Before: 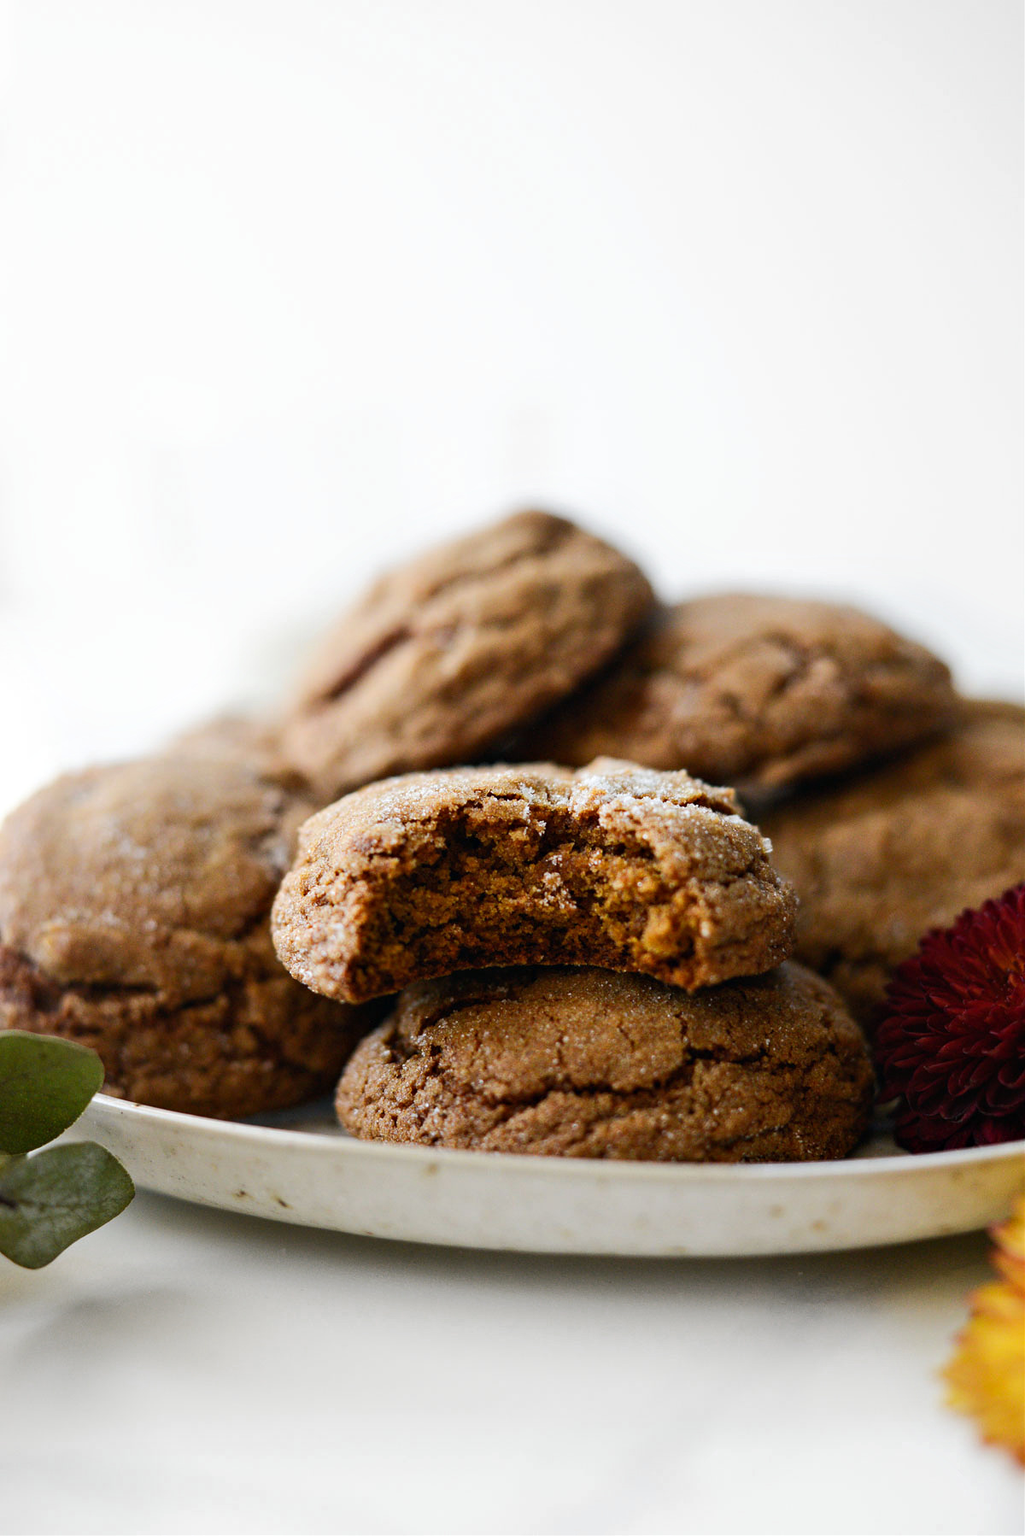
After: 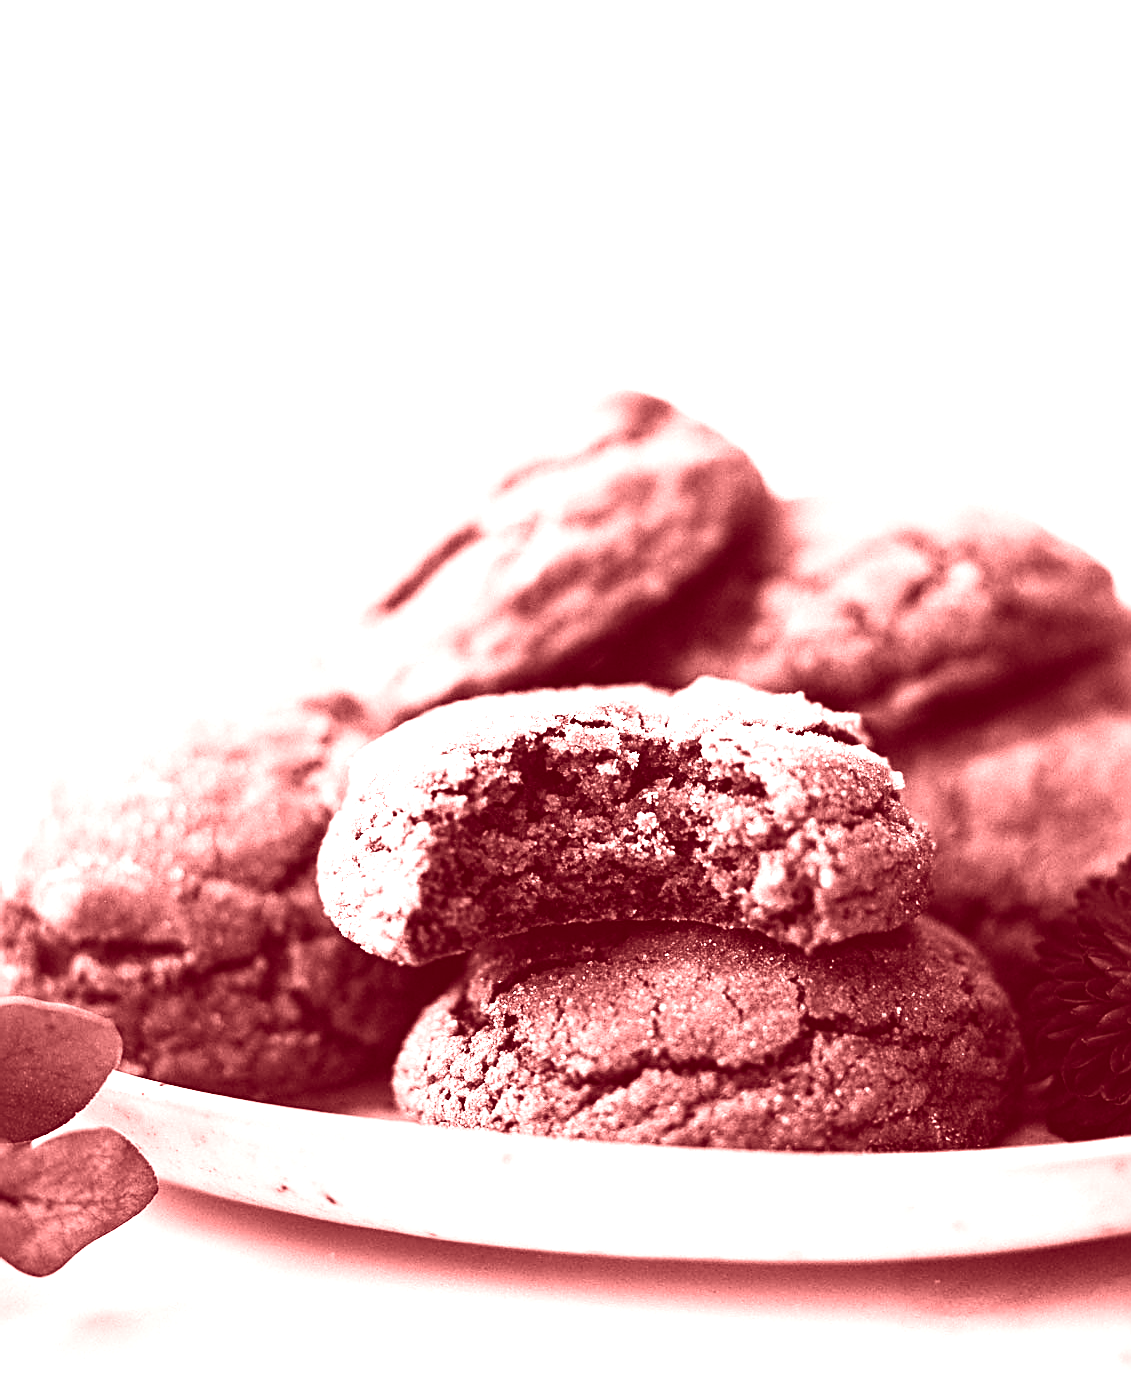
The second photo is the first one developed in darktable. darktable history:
colorize: saturation 60%, source mix 100%
exposure: black level correction 0, exposure 1.3 EV, compensate exposure bias true, compensate highlight preservation false
contrast brightness saturation: contrast 0.19, brightness -0.11, saturation 0.21
sharpen: radius 2.531, amount 0.628
crop and rotate: angle 0.03°, top 11.643%, right 5.651%, bottom 11.189%
